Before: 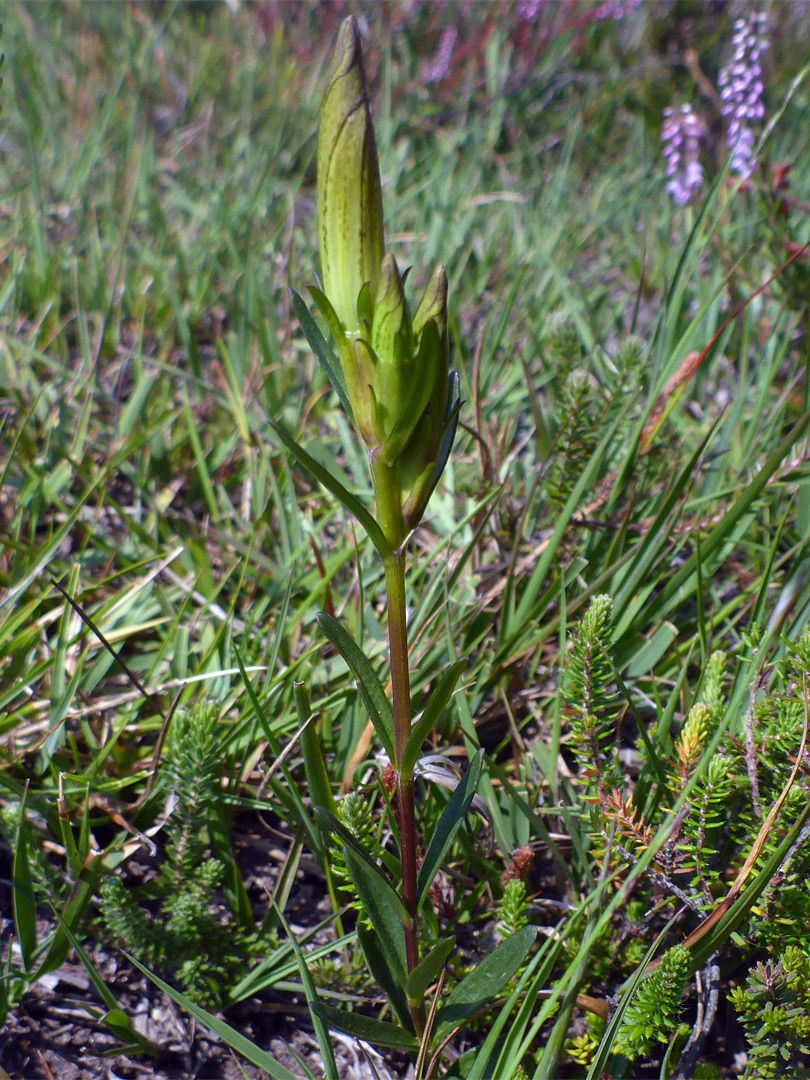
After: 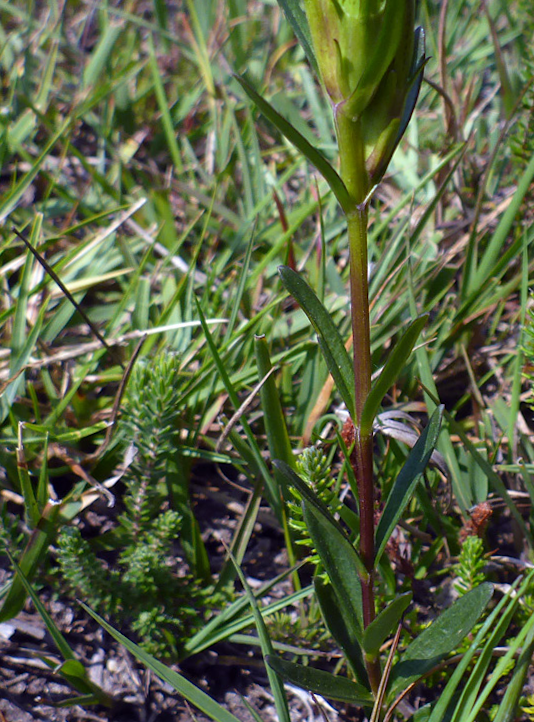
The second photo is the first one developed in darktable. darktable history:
crop and rotate: angle -0.935°, left 3.671%, top 31.635%, right 28.853%
